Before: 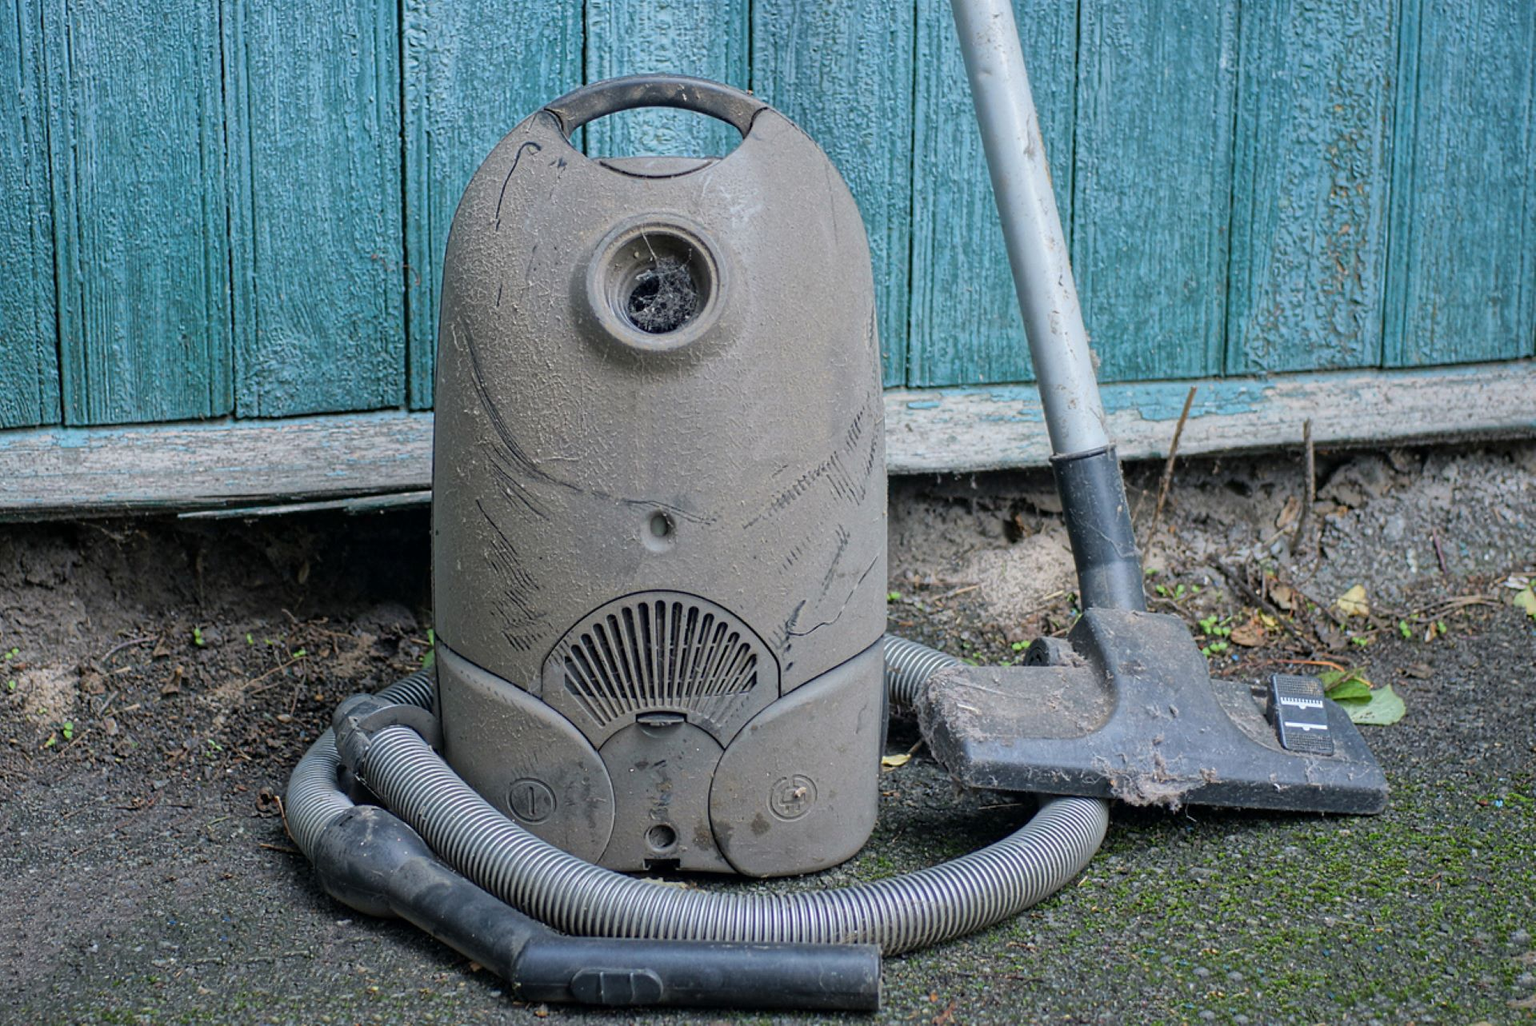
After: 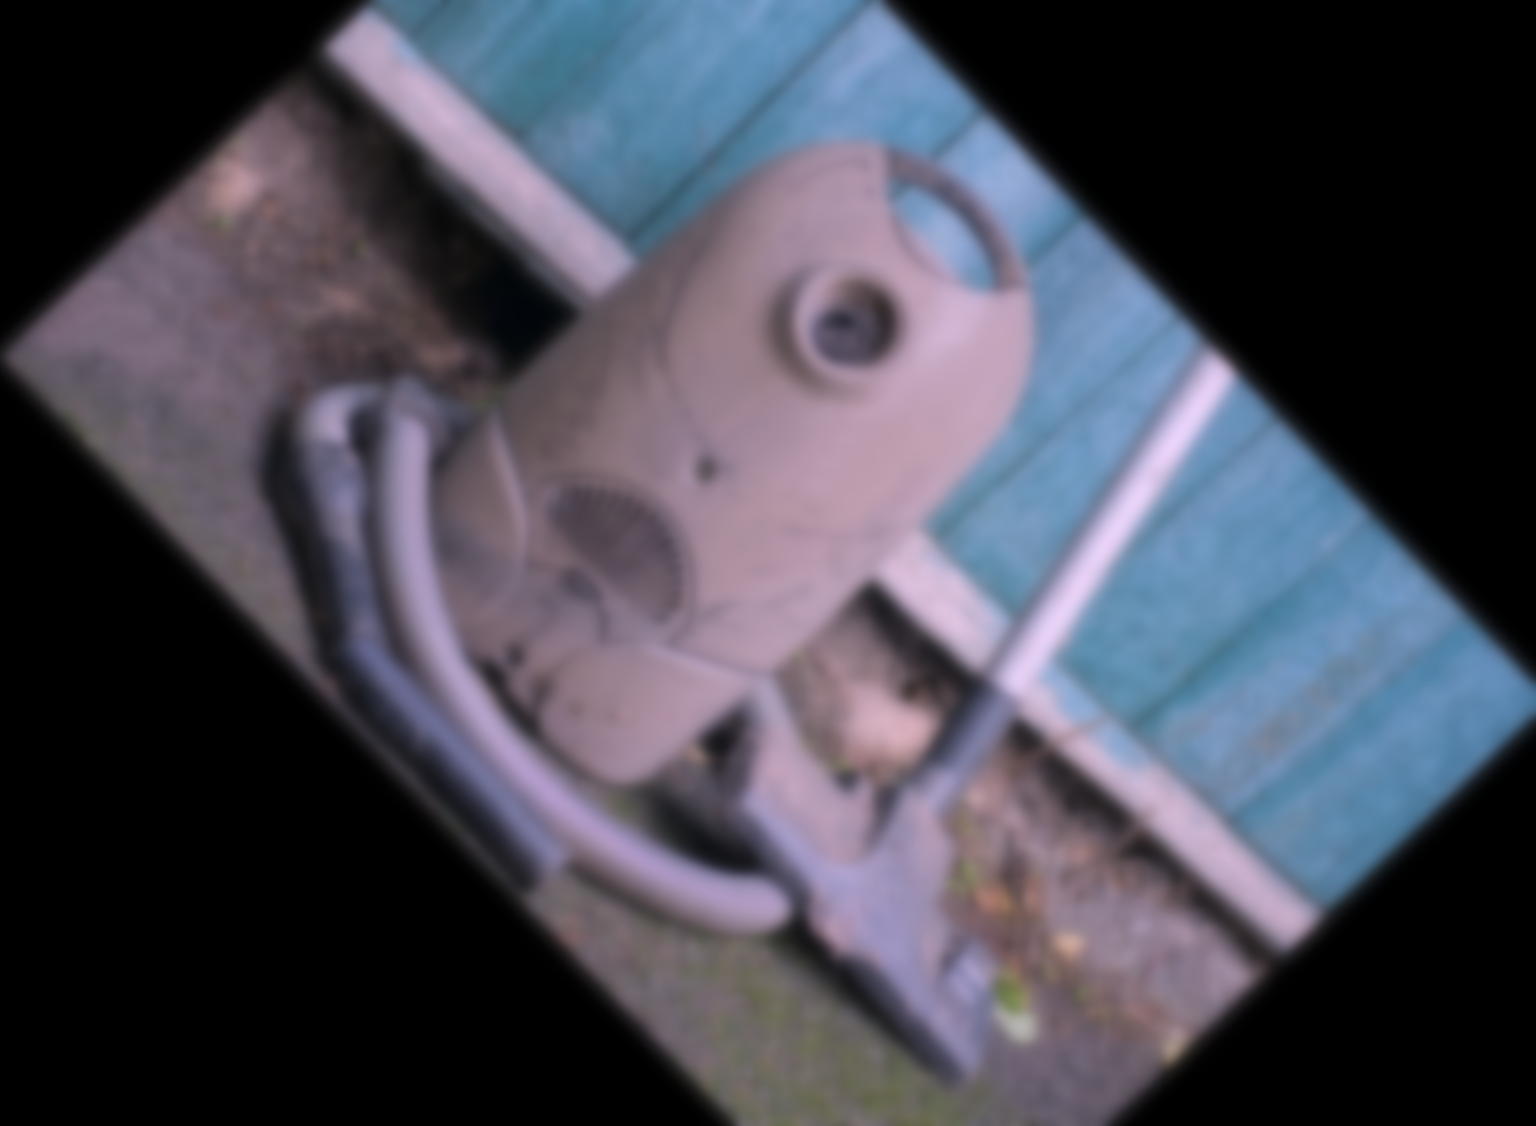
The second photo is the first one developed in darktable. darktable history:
white balance: red 1.188, blue 1.11
lowpass: on, module defaults
crop and rotate: angle -46.26°, top 16.234%, right 0.912%, bottom 11.704%
